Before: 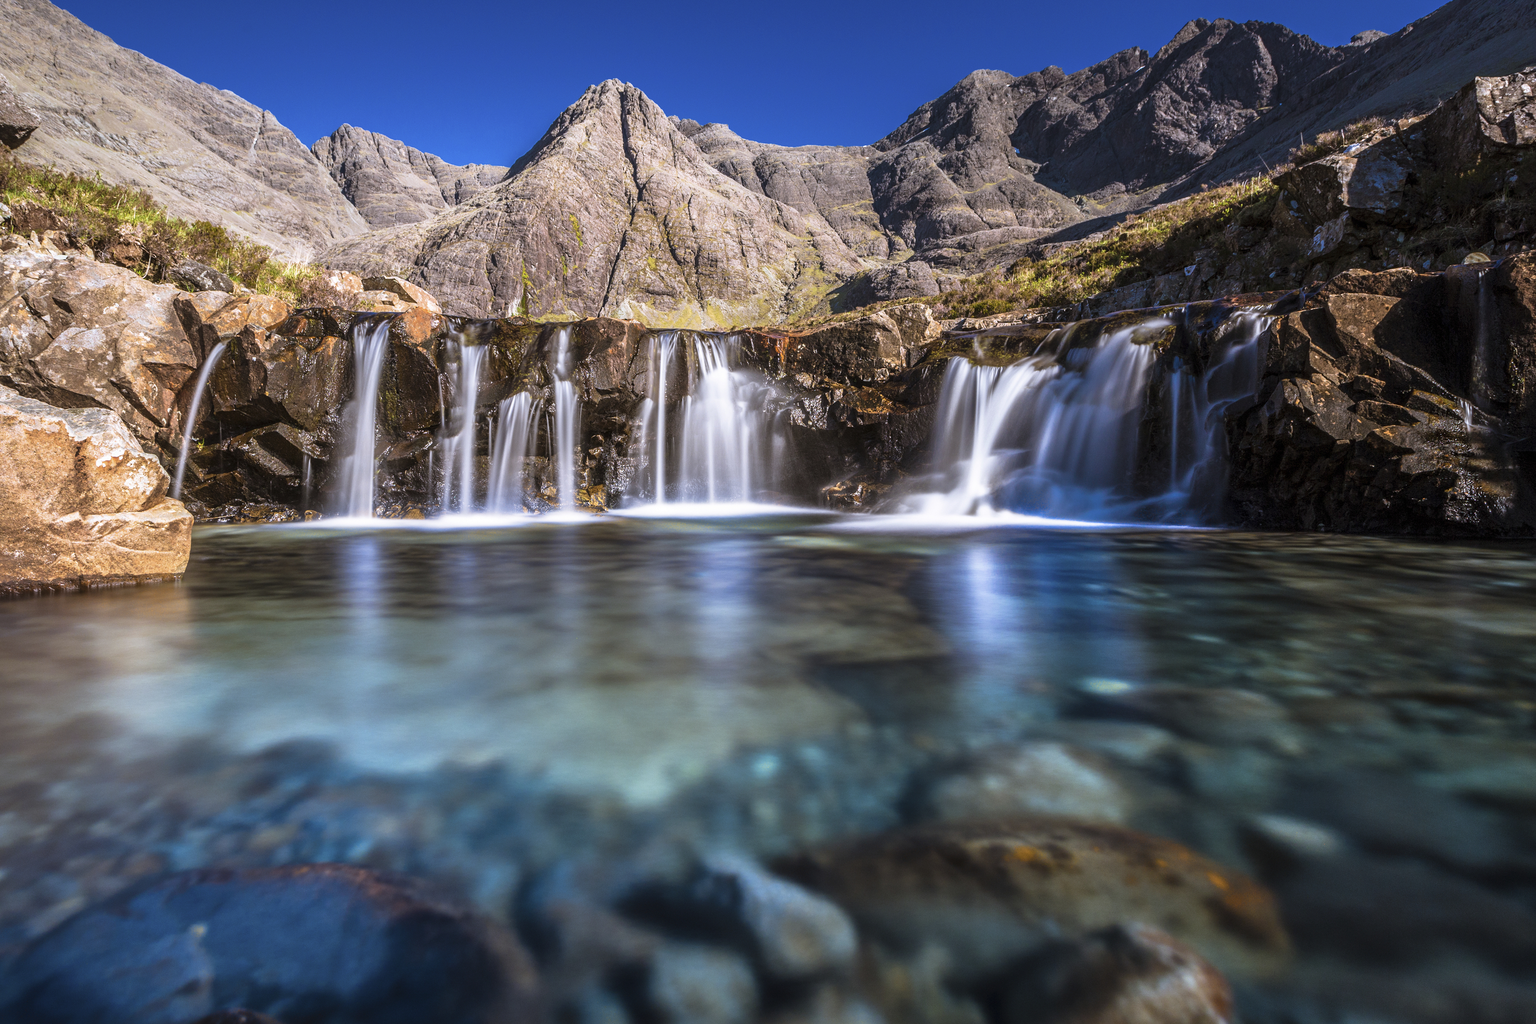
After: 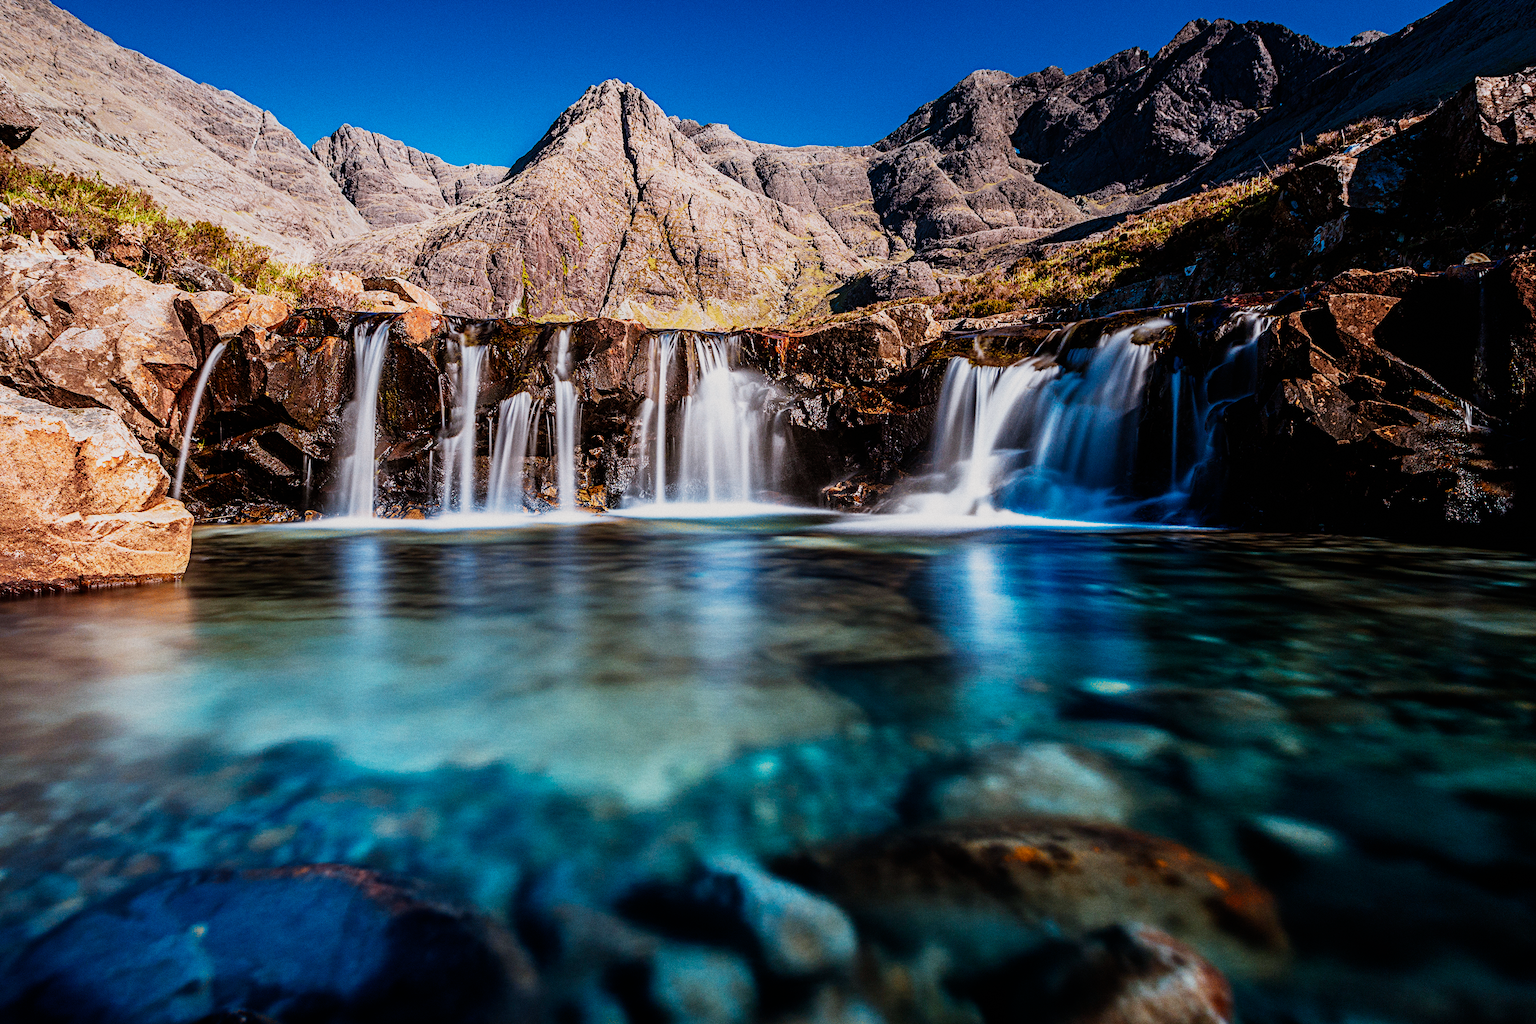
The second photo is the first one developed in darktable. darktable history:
contrast equalizer: octaves 7, y [[0.6 ×6], [0.55 ×6], [0 ×6], [0 ×6], [0 ×6]], mix -0.2
diffuse or sharpen "_builtin_sharpen demosaicing | AA filter": edge sensitivity 1, 1st order anisotropy 100%, 2nd order anisotropy 100%, 3rd order anisotropy 100%, 4th order anisotropy 100%, 1st order speed -25%, 2nd order speed -25%, 3rd order speed -25%, 4th order speed -25%
diffuse or sharpen "bloom 20%": radius span 32, 1st order speed 50%, 2nd order speed 50%, 3rd order speed 50%, 4th order speed 50% | blend: blend mode normal, opacity 20%; mask: uniform (no mask)
grain "film": coarseness 0.09 ISO
sigmoid: contrast 1.8, skew -0.2, preserve hue 0%, red attenuation 0.1, red rotation 0.035, green attenuation 0.1, green rotation -0.017, blue attenuation 0.15, blue rotation -0.052, base primaries Rec2020
color balance rgb: shadows lift › chroma 2%, shadows lift › hue 217.2°, power › hue 60°, highlights gain › chroma 1%, highlights gain › hue 69.6°, global offset › luminance -0.5%, perceptual saturation grading › global saturation 15%, global vibrance 15%
rgb primaries: tint hue -2.99°, red hue -0.035, red purity 0.95, green hue 0.035, green purity 0.95, blue hue -0.122, blue purity 1.1
